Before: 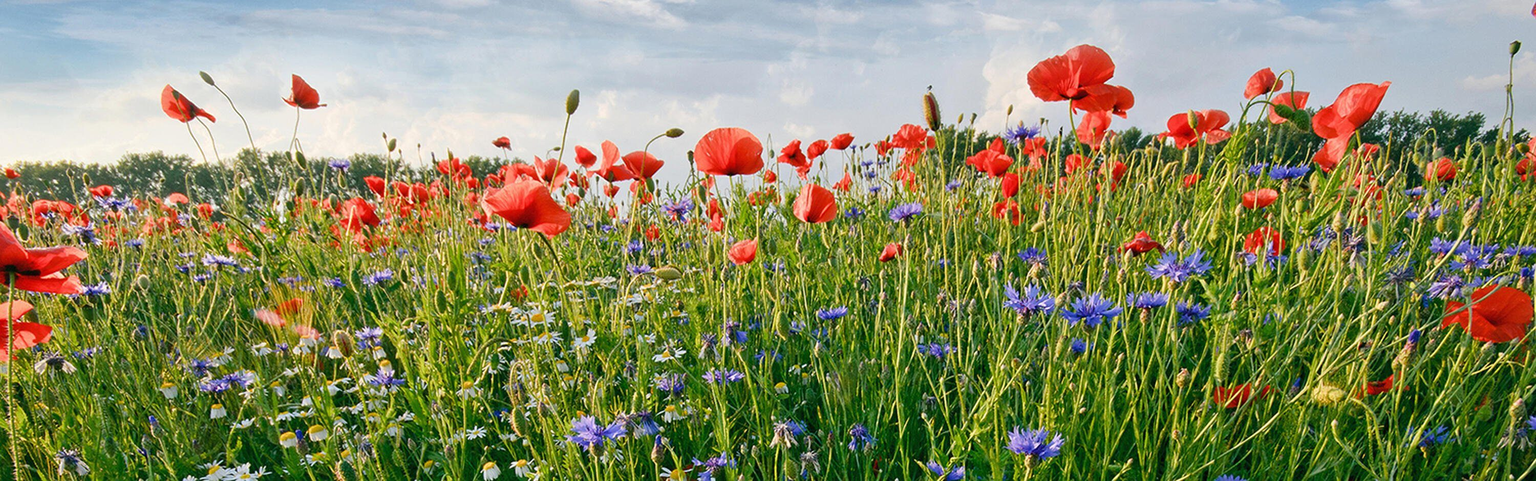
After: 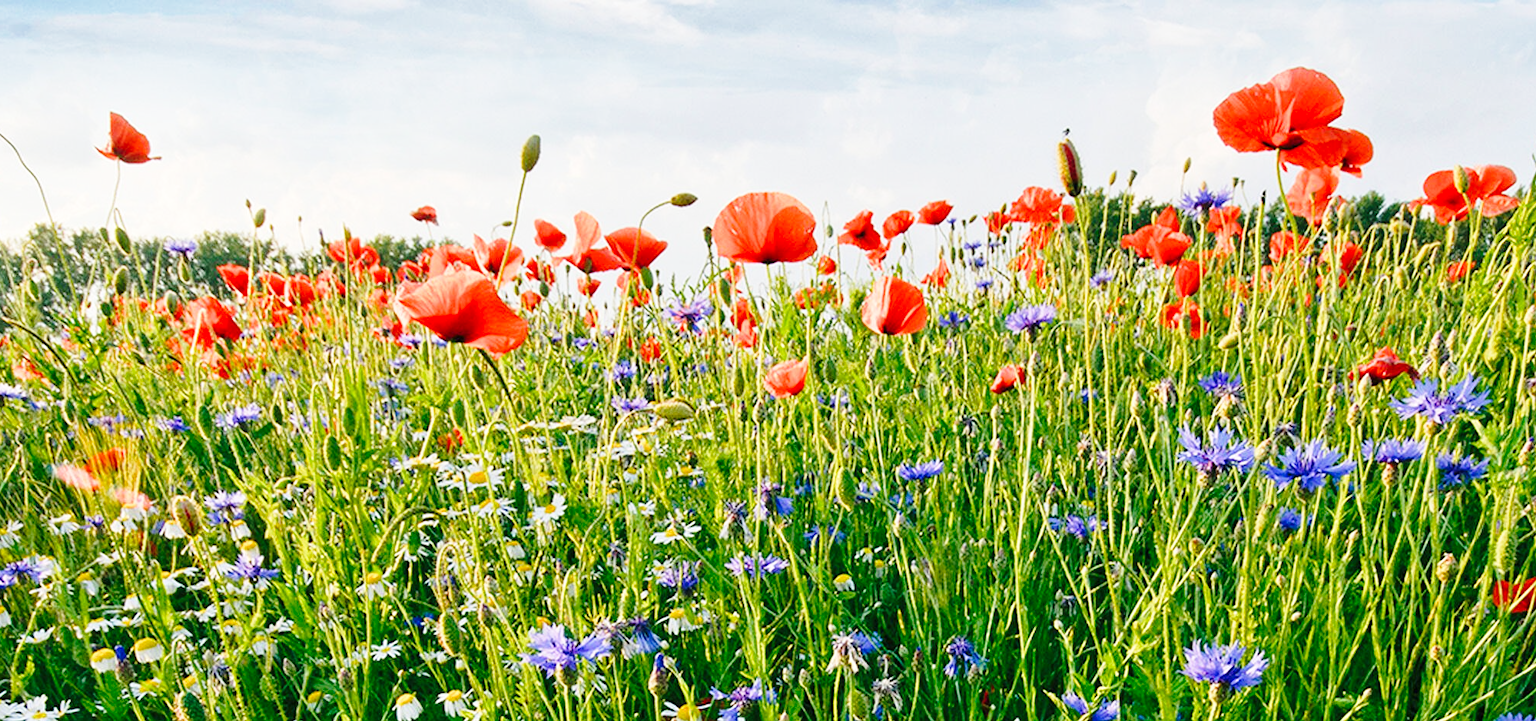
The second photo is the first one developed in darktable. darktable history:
crop and rotate: left 14.292%, right 19.041%
base curve: curves: ch0 [(0, 0) (0.028, 0.03) (0.121, 0.232) (0.46, 0.748) (0.859, 0.968) (1, 1)], preserve colors none
